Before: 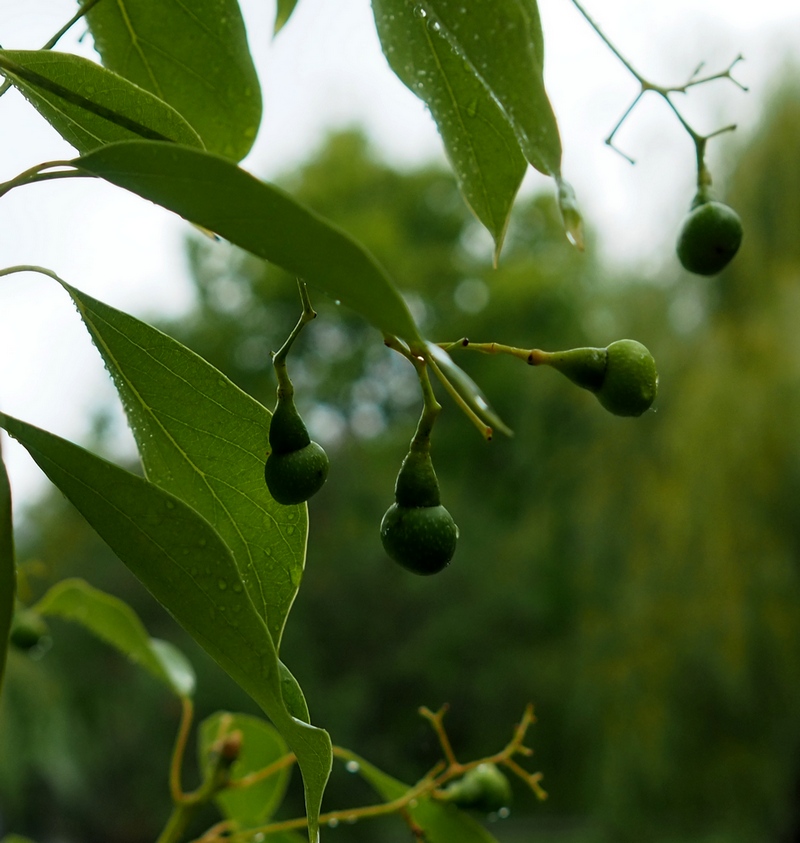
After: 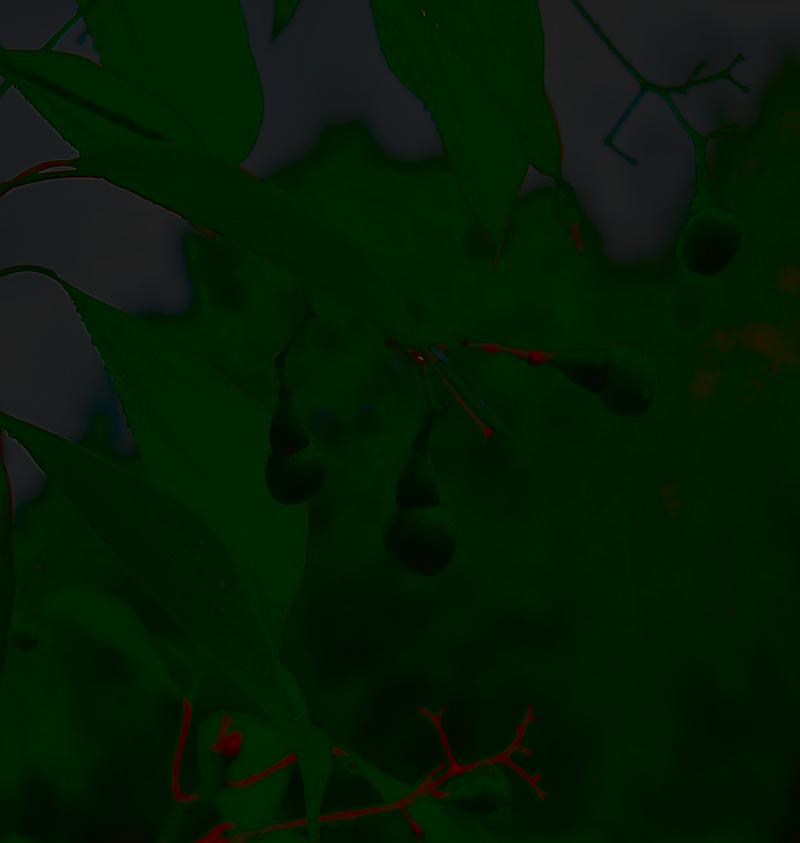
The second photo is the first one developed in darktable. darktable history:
sharpen: on, module defaults
exposure: exposure -2.388 EV, compensate highlight preservation false
local contrast: mode bilateral grid, contrast 31, coarseness 25, midtone range 0.2
contrast brightness saturation: brightness -0.985, saturation 0.994
tone curve: curves: ch0 [(0, 0.023) (0.1, 0.084) (0.184, 0.168) (0.45, 0.54) (0.57, 0.683) (0.722, 0.825) (0.877, 0.948) (1, 1)]; ch1 [(0, 0) (0.414, 0.395) (0.453, 0.437) (0.502, 0.509) (0.521, 0.519) (0.573, 0.568) (0.618, 0.61) (0.654, 0.642) (1, 1)]; ch2 [(0, 0) (0.421, 0.43) (0.45, 0.463) (0.492, 0.504) (0.511, 0.519) (0.557, 0.557) (0.602, 0.605) (1, 1)], color space Lab, linked channels, preserve colors none
